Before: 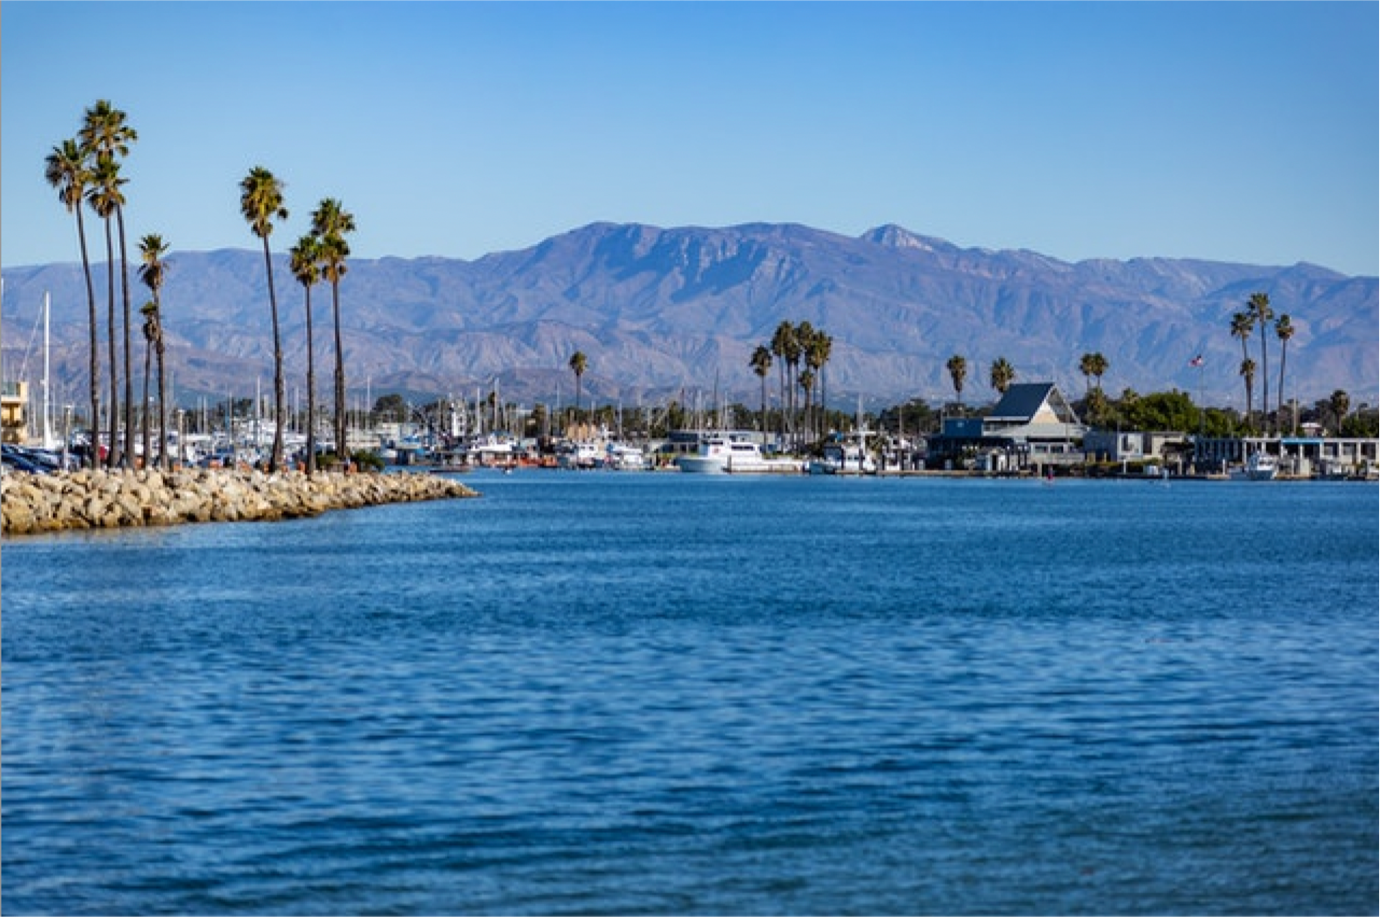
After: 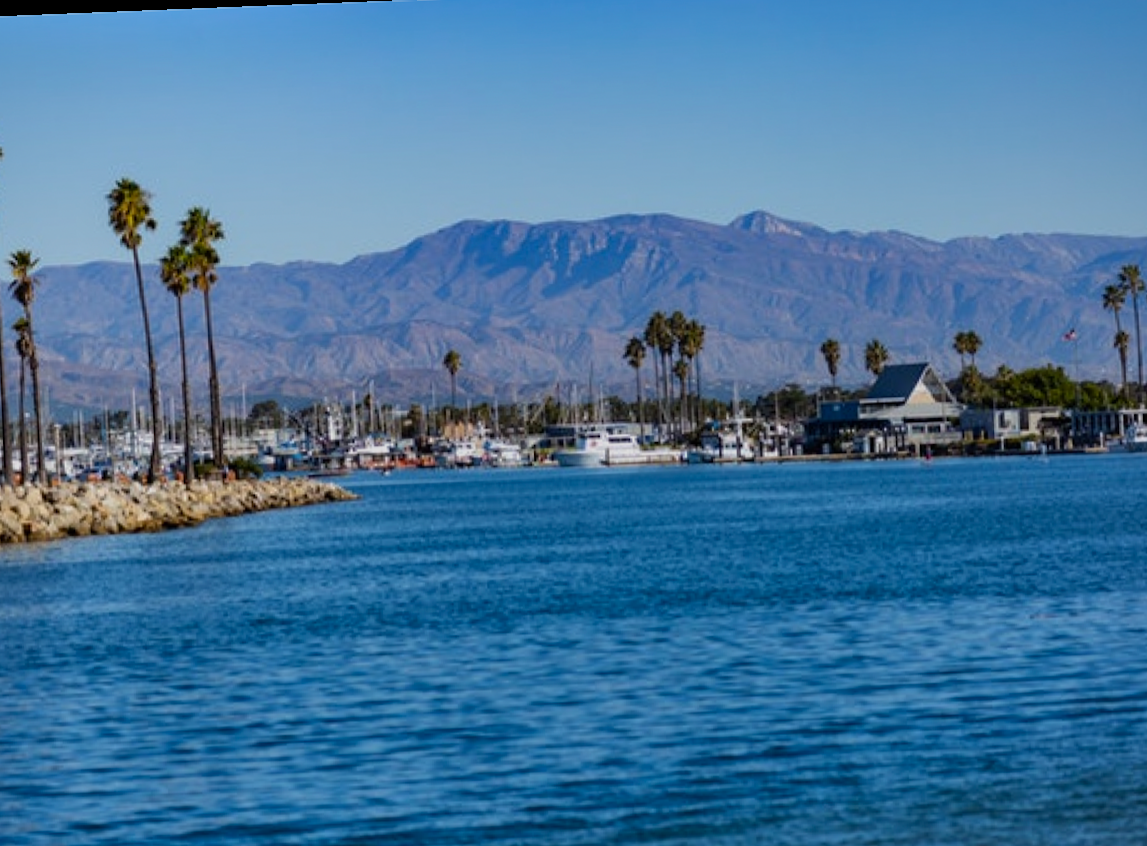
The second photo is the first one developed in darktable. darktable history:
rotate and perspective: rotation -2.29°, automatic cropping off
color balance rgb: perceptual saturation grading › global saturation 10%, global vibrance 10%
exposure: exposure -0.462 EV, compensate highlight preservation false
crop: left 9.929%, top 3.475%, right 9.188%, bottom 9.529%
shadows and highlights: white point adjustment 0.05, highlights color adjustment 55.9%, soften with gaussian
